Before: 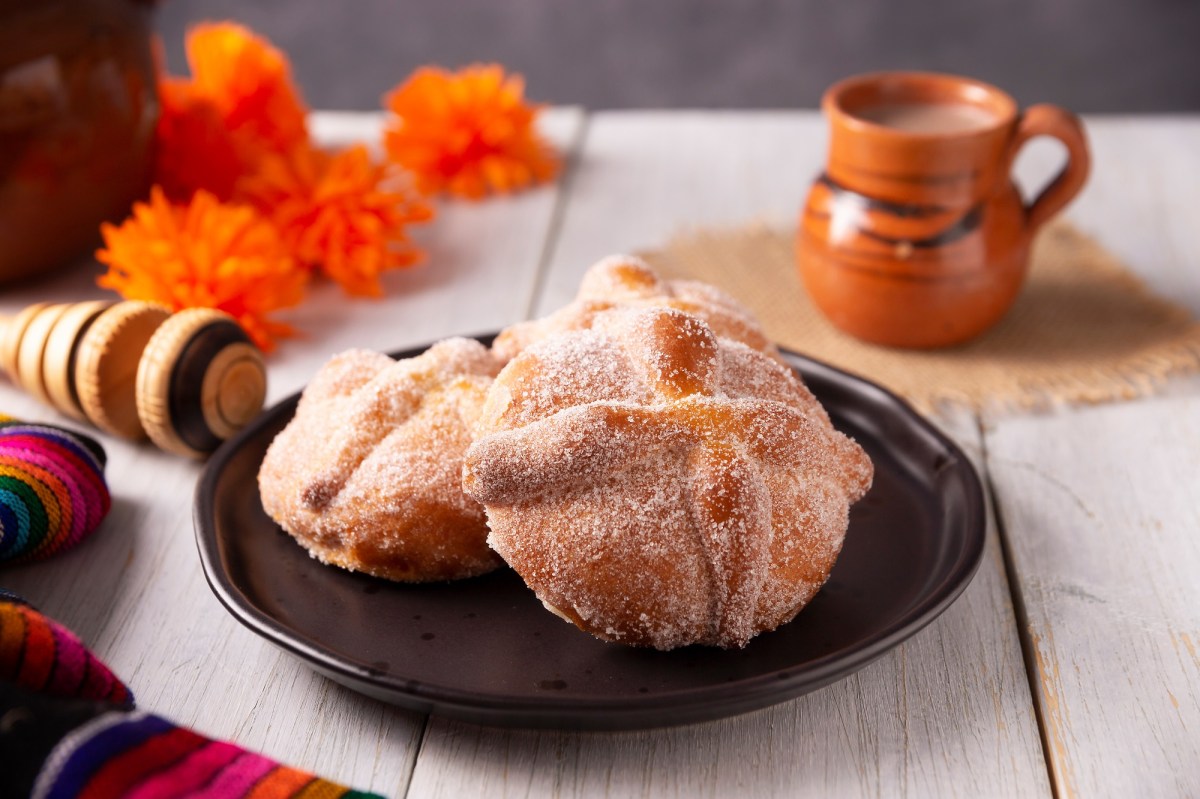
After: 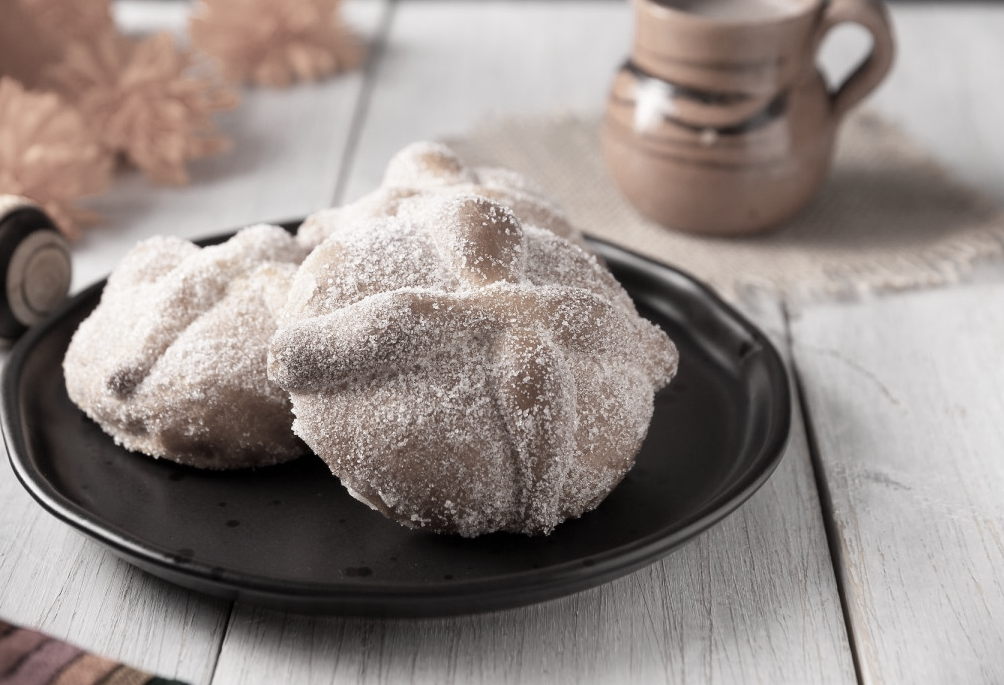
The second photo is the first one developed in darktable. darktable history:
color zones: curves: ch0 [(0.018, 0.548) (0.197, 0.654) (0.425, 0.447) (0.605, 0.658) (0.732, 0.579)]; ch1 [(0.105, 0.531) (0.224, 0.531) (0.386, 0.39) (0.618, 0.456) (0.732, 0.456) (0.956, 0.421)]; ch2 [(0.039, 0.583) (0.215, 0.465) (0.399, 0.544) (0.465, 0.548) (0.614, 0.447) (0.724, 0.43) (0.882, 0.623) (0.956, 0.632)]
color correction: saturation 0.2
crop: left 16.315%, top 14.246%
